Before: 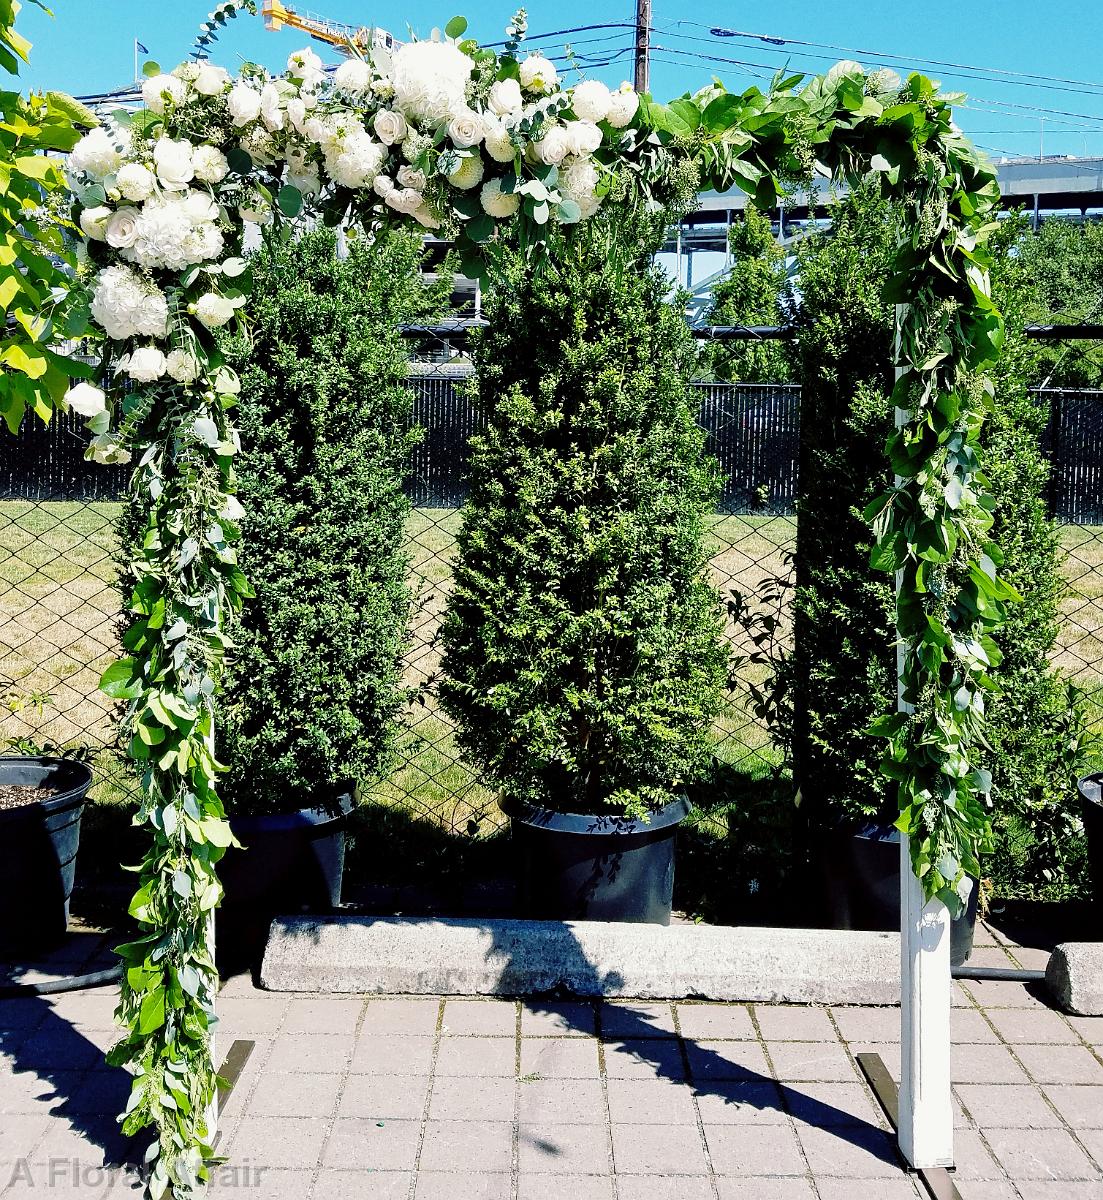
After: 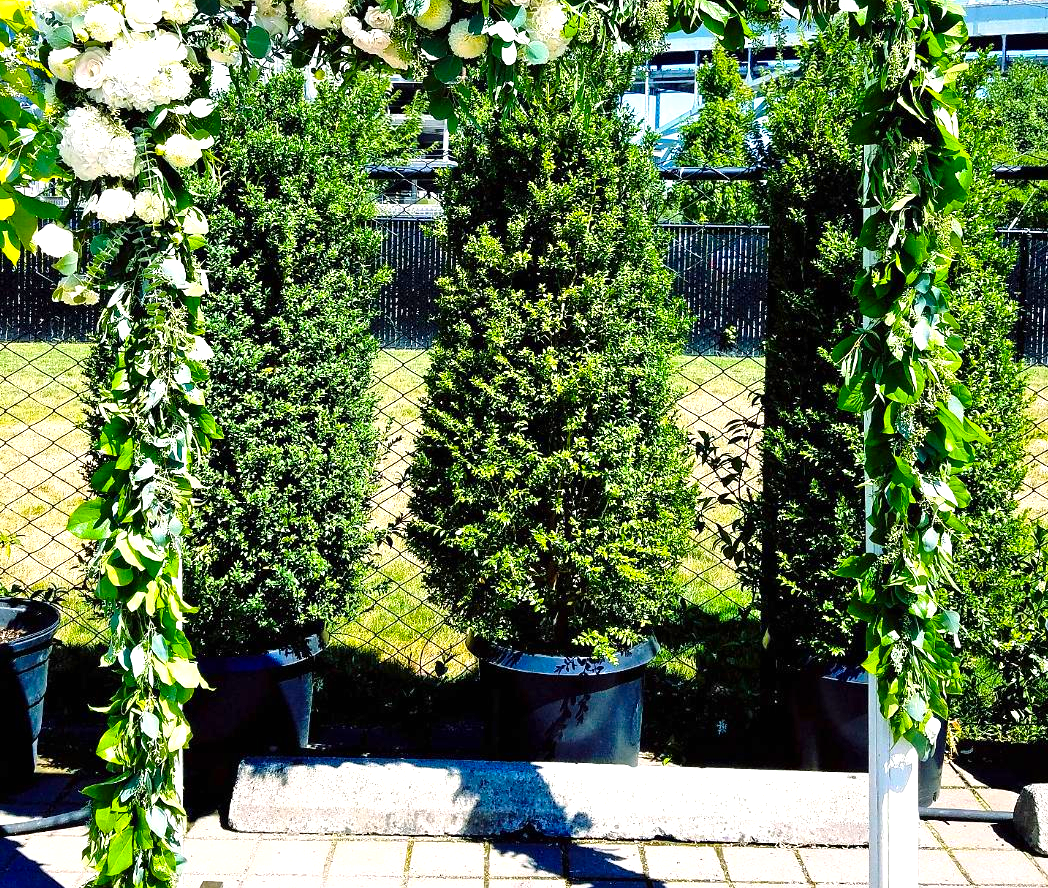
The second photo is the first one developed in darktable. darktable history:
crop and rotate: left 2.991%, top 13.302%, right 1.981%, bottom 12.636%
color balance rgb: linear chroma grading › global chroma 15%, perceptual saturation grading › global saturation 30%
exposure: black level correction 0, exposure 0.7 EV, compensate exposure bias true, compensate highlight preservation false
